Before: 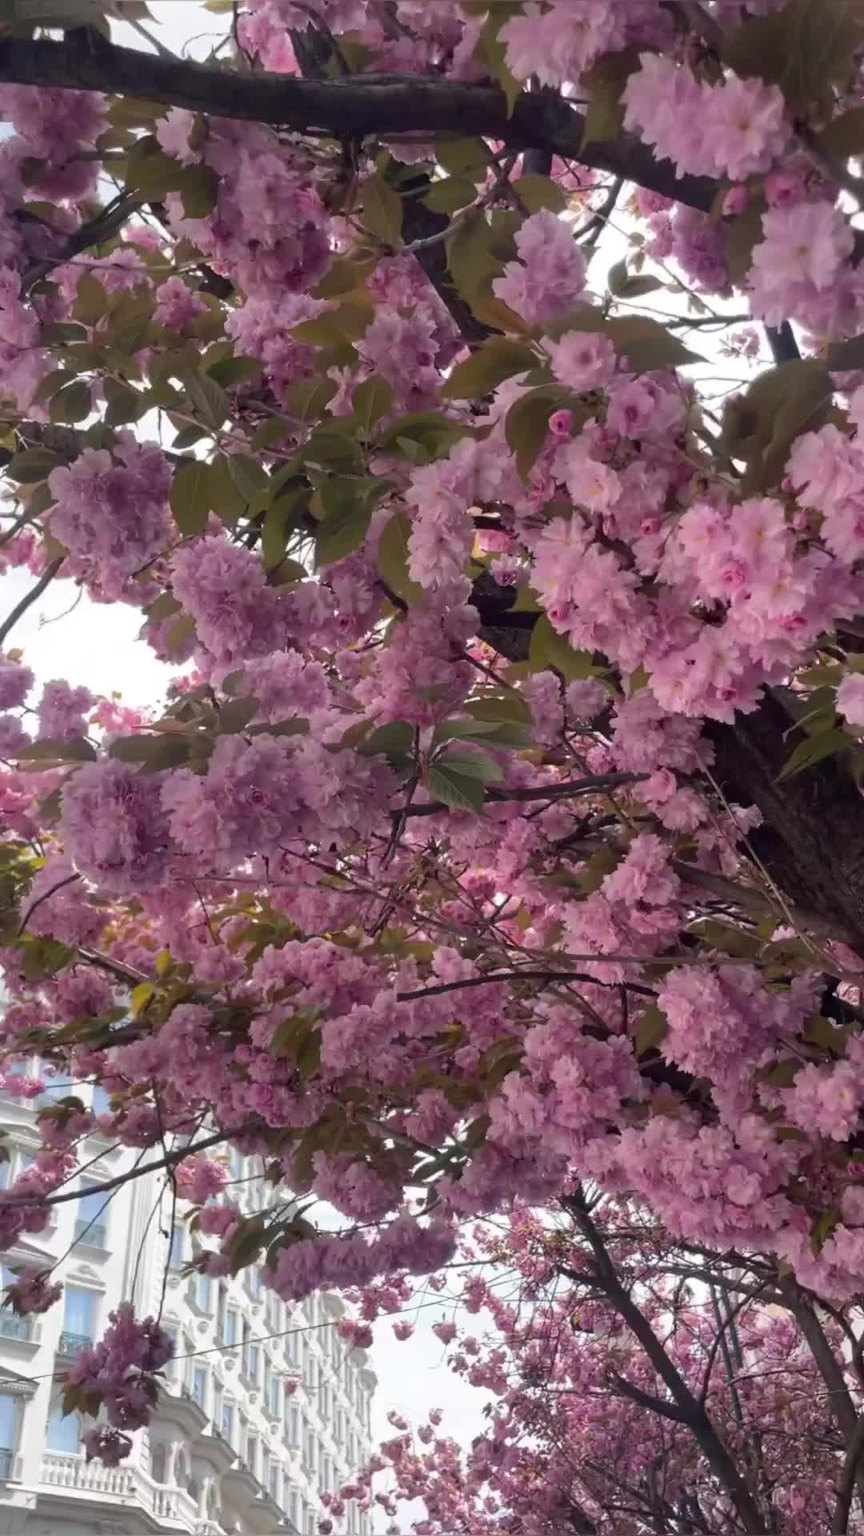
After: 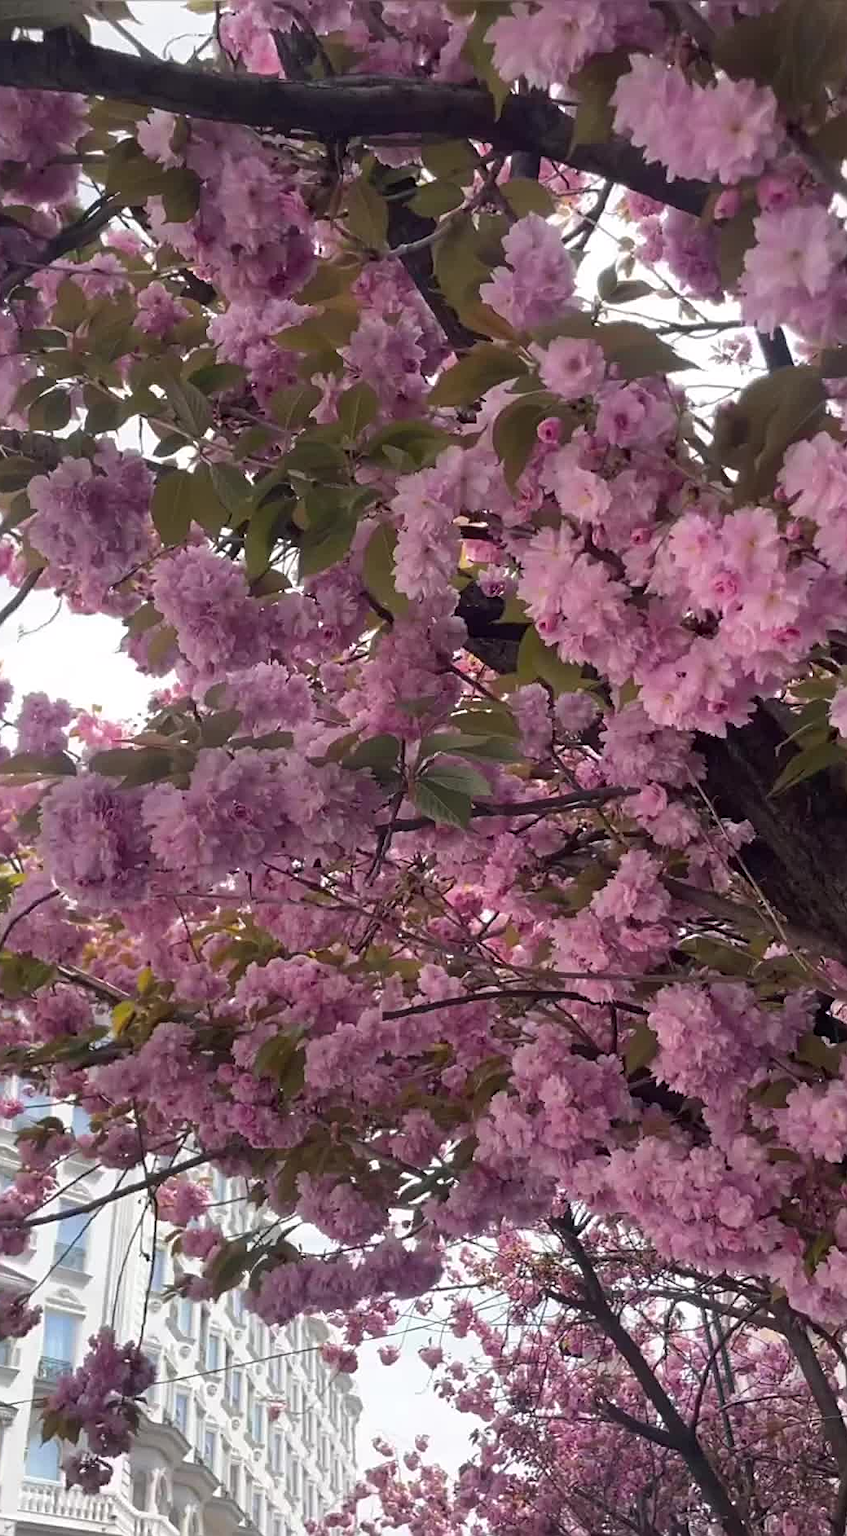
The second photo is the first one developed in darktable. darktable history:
crop and rotate: left 2.618%, right 1.075%, bottom 1.801%
sharpen: on, module defaults
